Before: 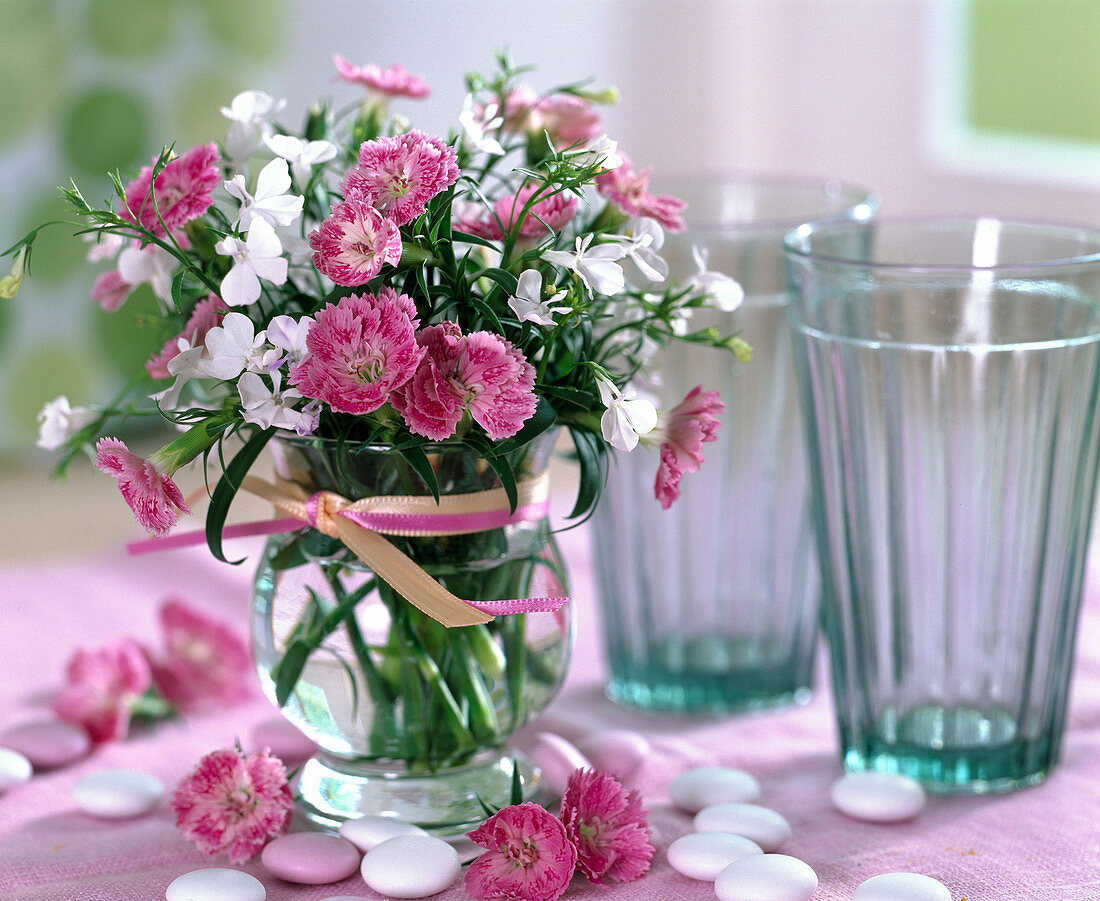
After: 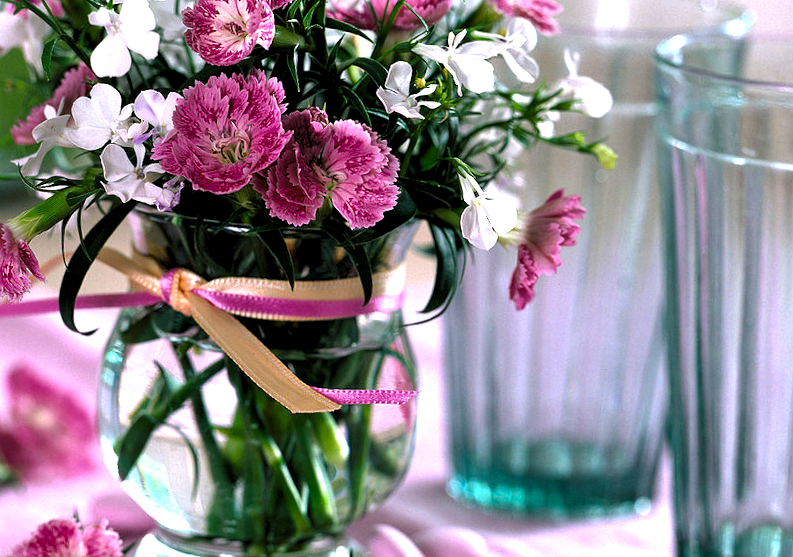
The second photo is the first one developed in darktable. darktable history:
crop and rotate: angle -4.04°, left 9.86%, top 20.817%, right 11.992%, bottom 12.136%
color balance rgb: linear chroma grading › global chroma 32.877%, perceptual saturation grading › global saturation 0.308%, global vibrance 2.203%
levels: white 99.96%, levels [0.129, 0.519, 0.867]
